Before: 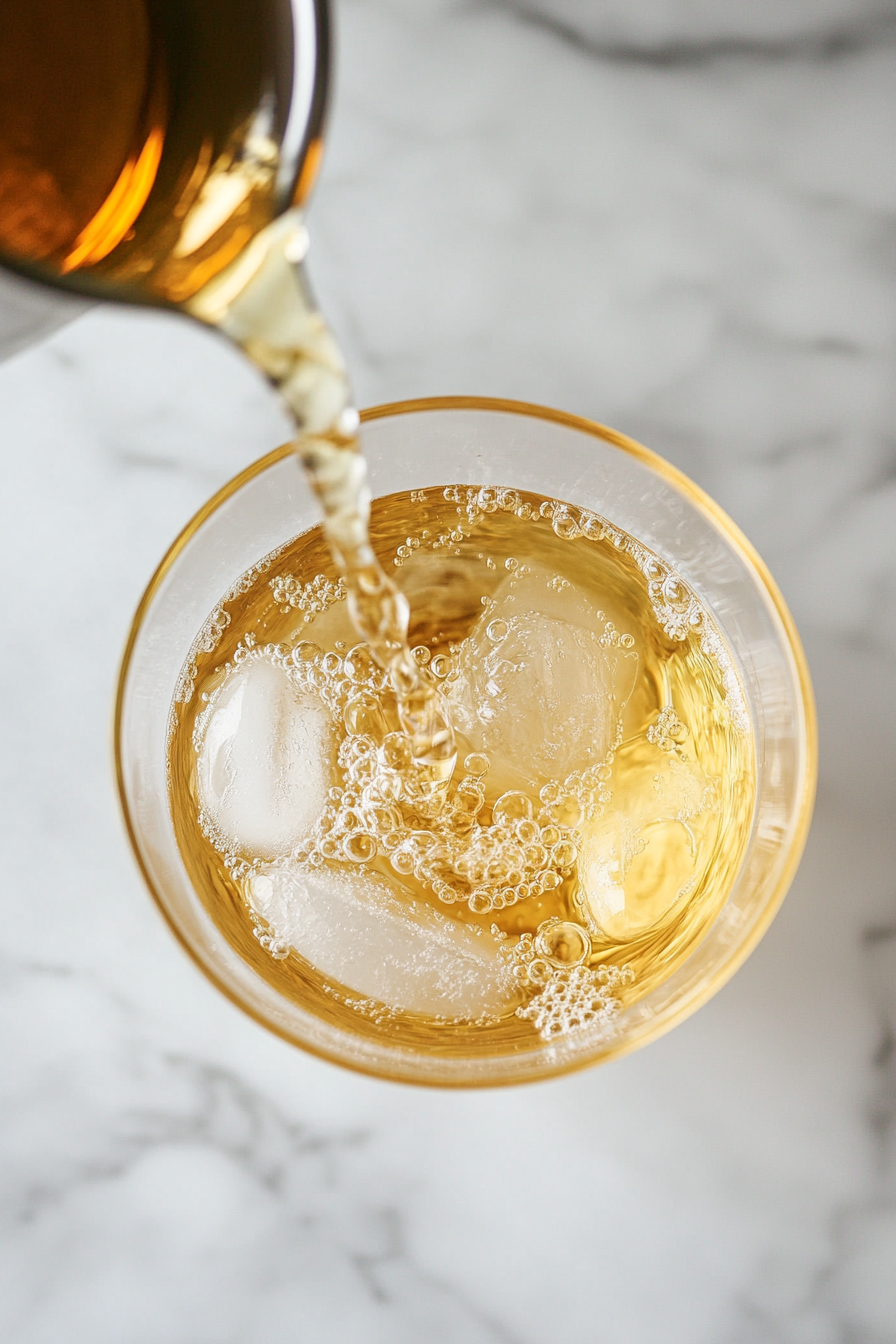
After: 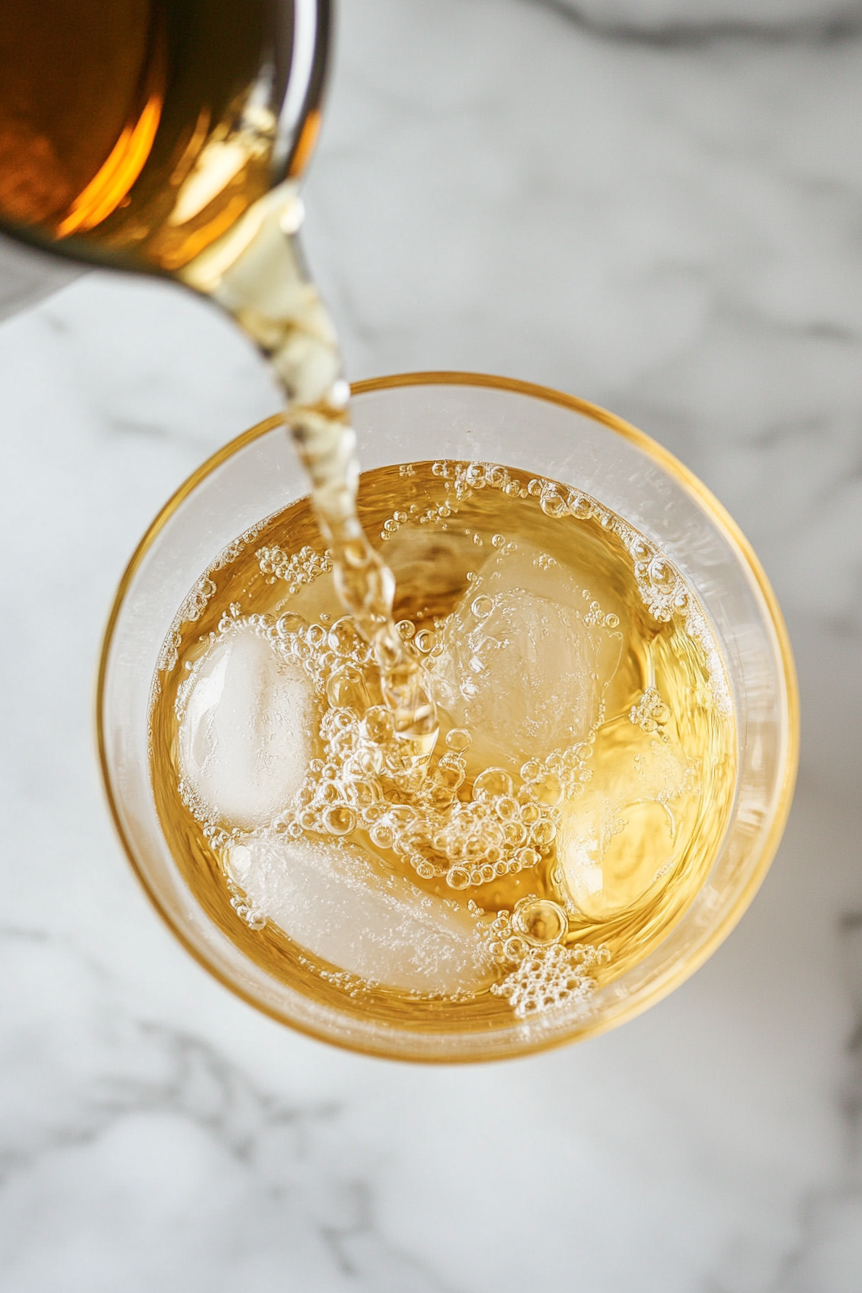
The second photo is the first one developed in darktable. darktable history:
crop and rotate: angle -1.5°
